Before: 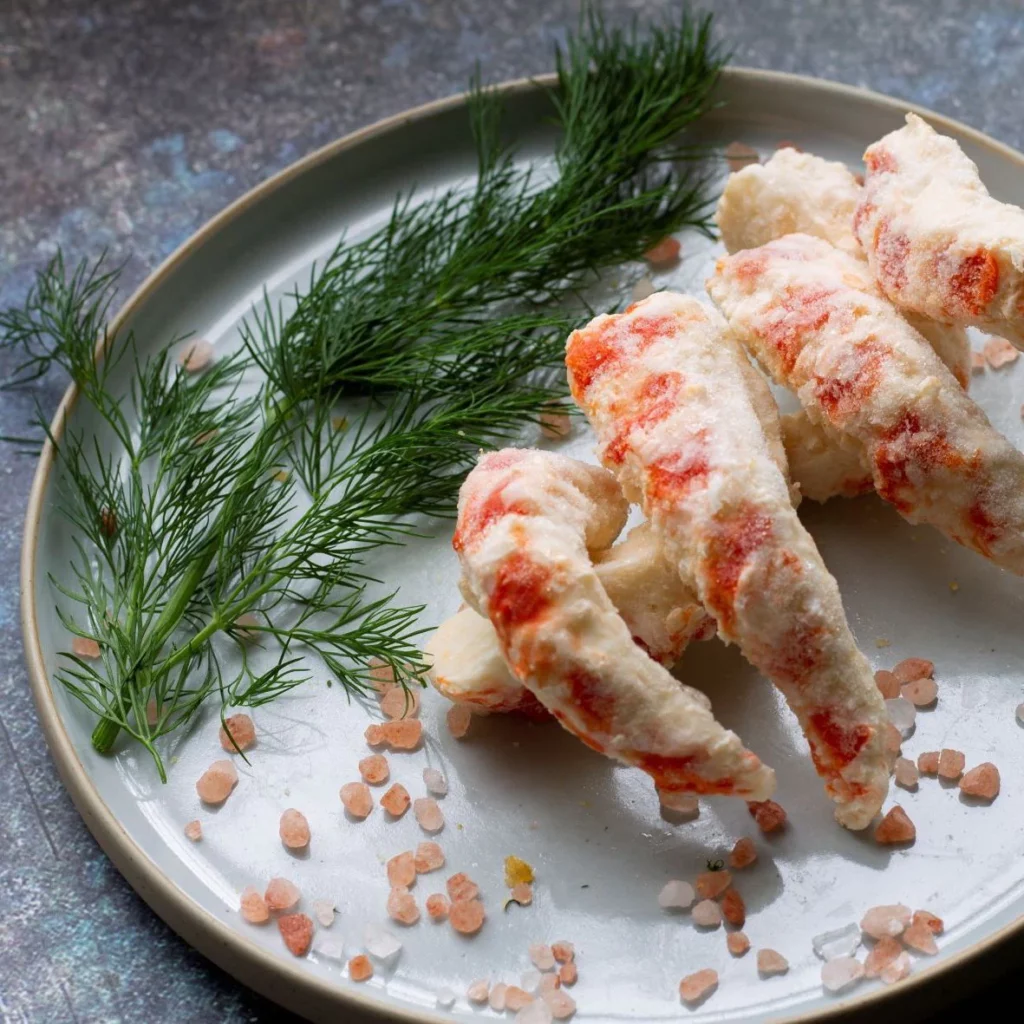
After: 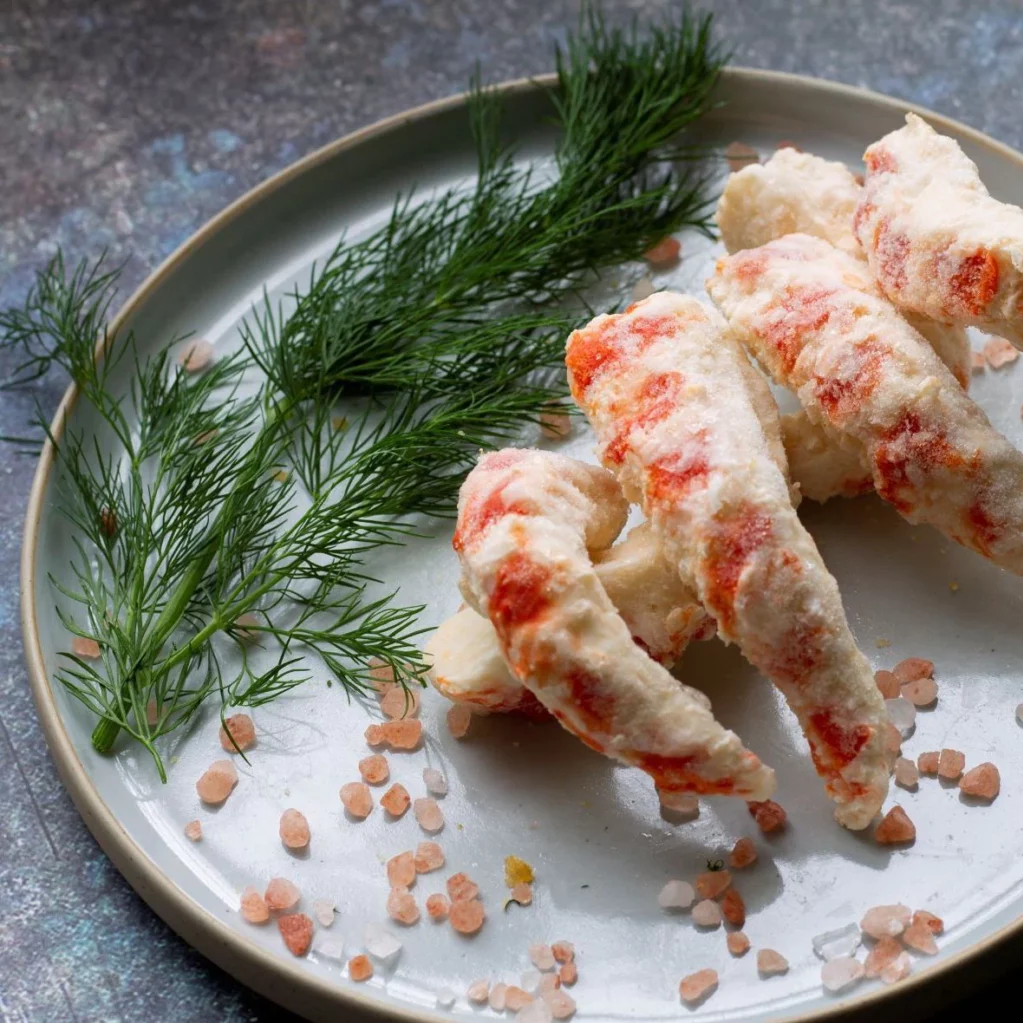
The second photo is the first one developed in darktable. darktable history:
sharpen: radius 2.883, amount 0.868, threshold 47.523
